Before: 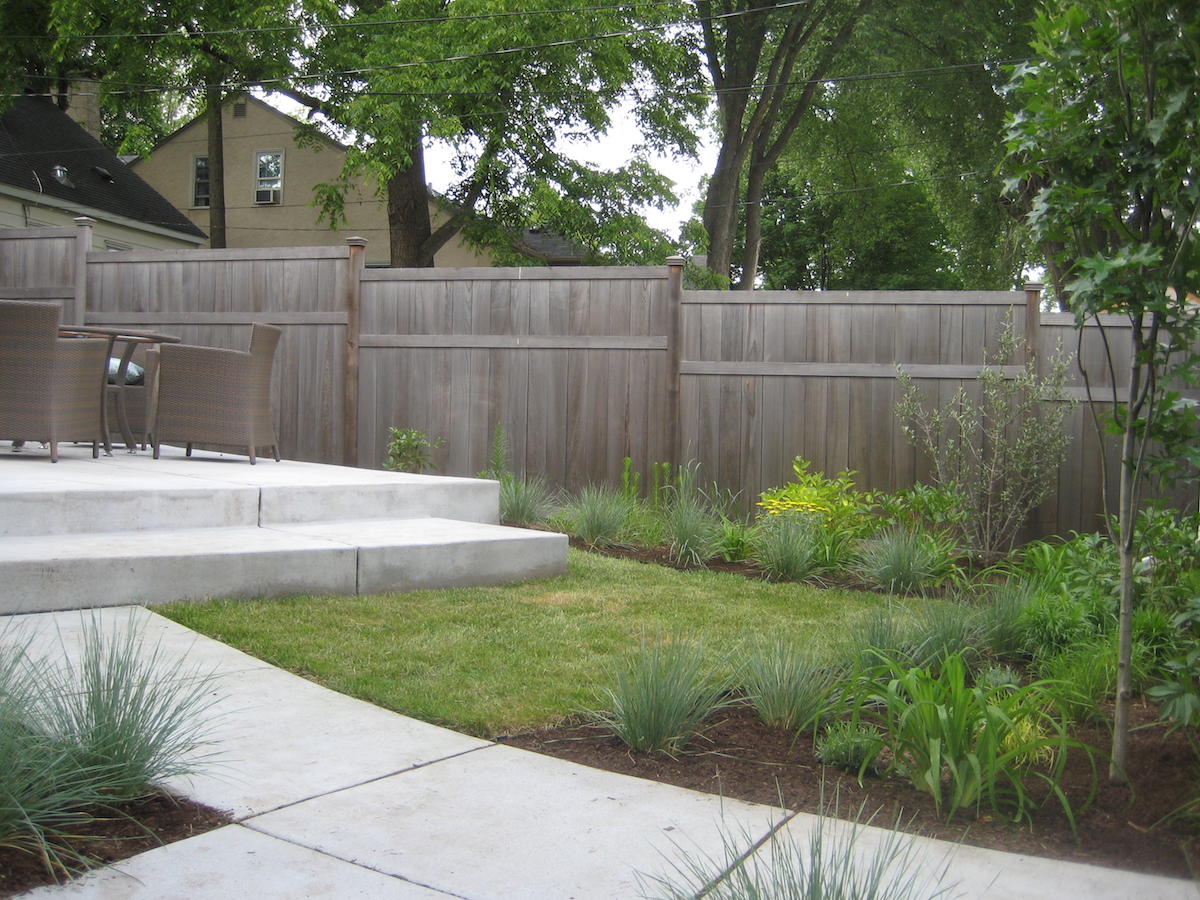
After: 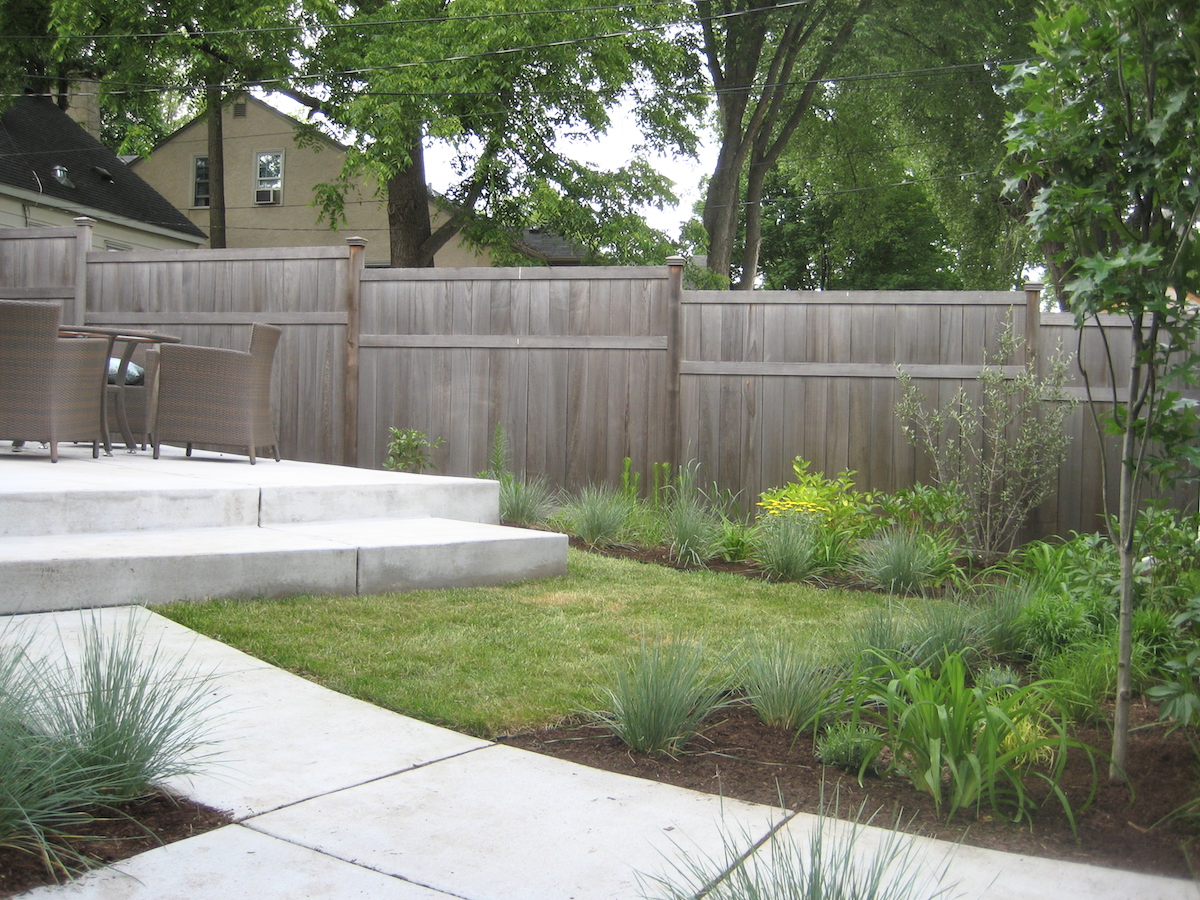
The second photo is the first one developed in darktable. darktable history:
tone curve: curves: ch0 [(0, 0) (0.003, 0.003) (0.011, 0.012) (0.025, 0.027) (0.044, 0.048) (0.069, 0.076) (0.1, 0.109) (0.136, 0.148) (0.177, 0.194) (0.224, 0.245) (0.277, 0.303) (0.335, 0.366) (0.399, 0.436) (0.468, 0.511) (0.543, 0.593) (0.623, 0.681) (0.709, 0.775) (0.801, 0.875) (0.898, 0.954) (1, 1)], color space Lab, independent channels, preserve colors none
shadows and highlights: shadows 36.37, highlights -26.82, soften with gaussian
